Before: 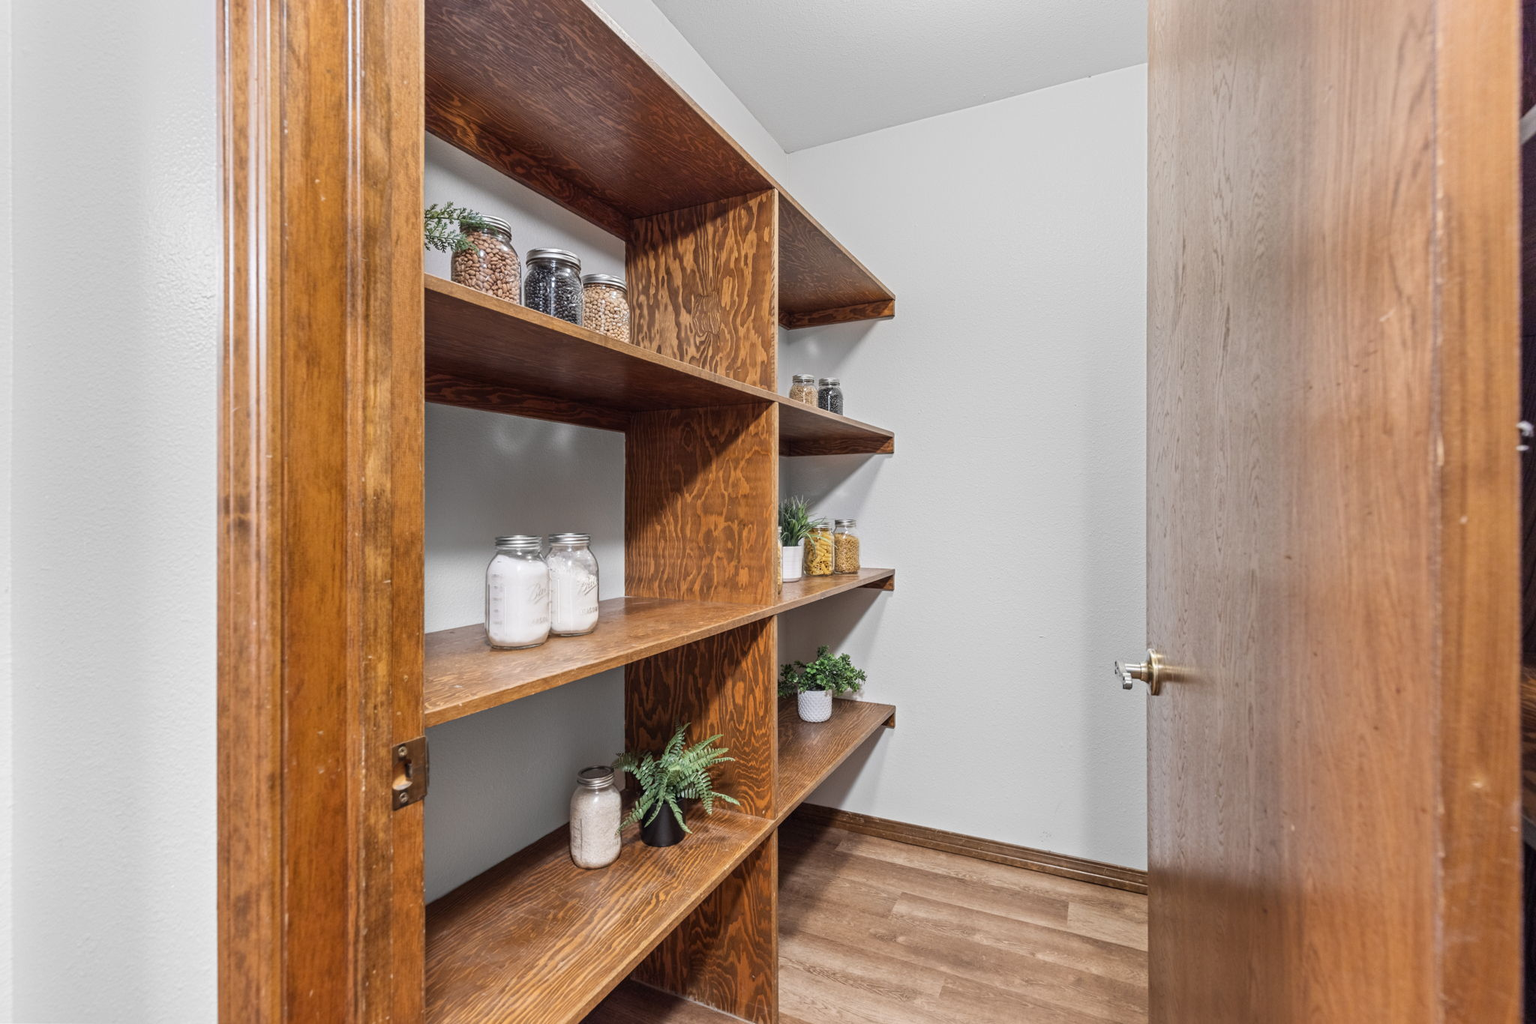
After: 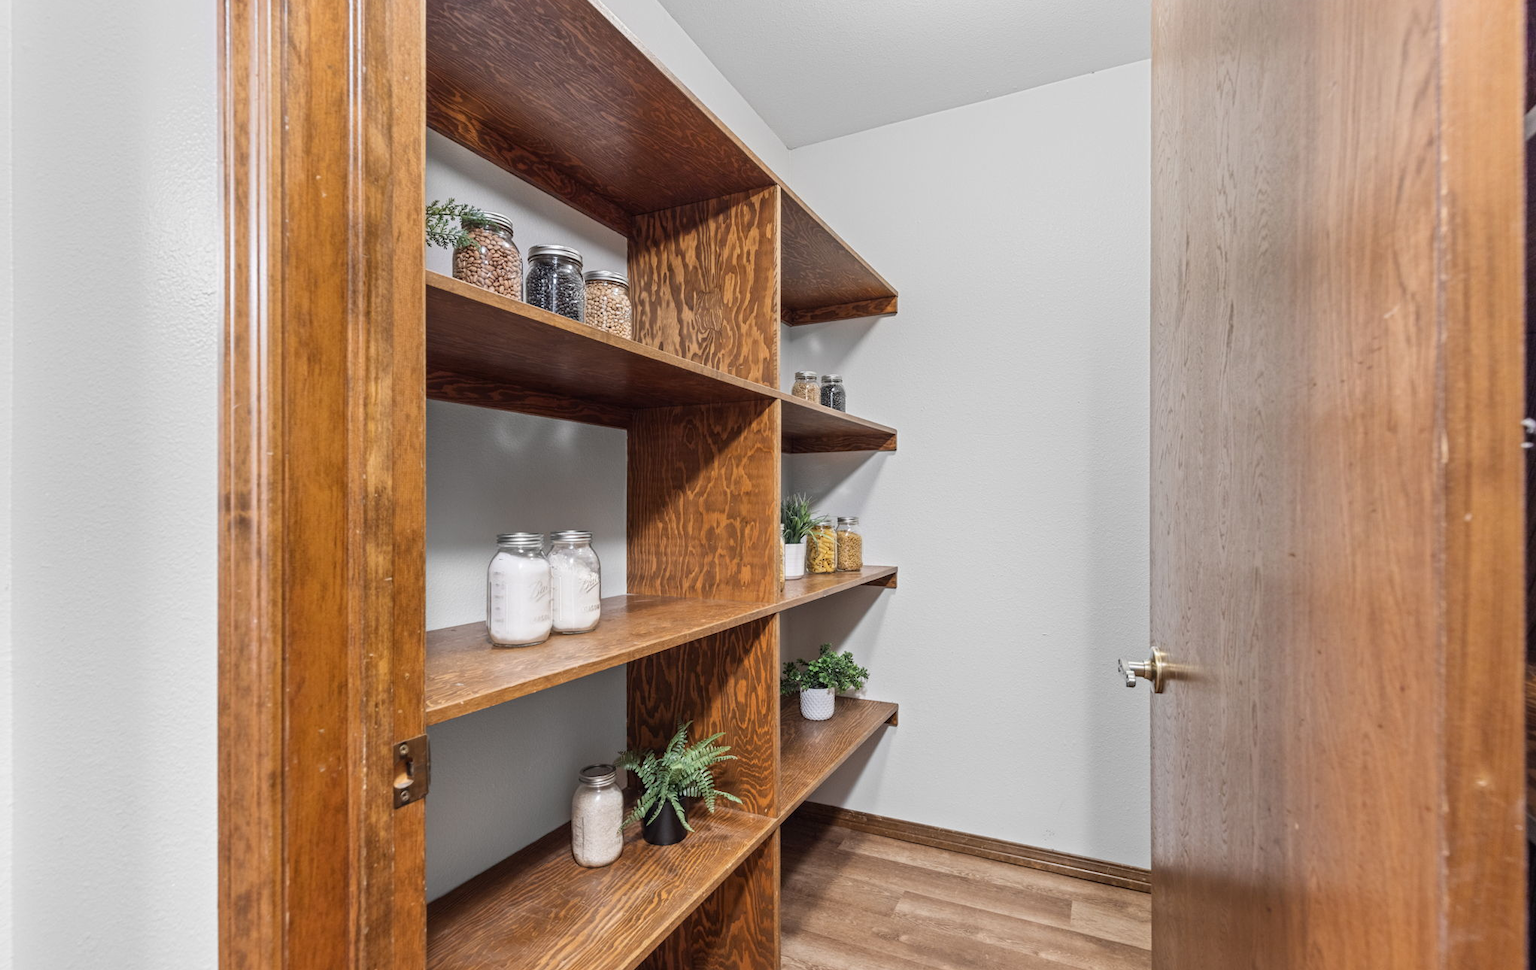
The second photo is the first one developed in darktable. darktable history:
crop: top 0.453%, right 0.266%, bottom 5.051%
